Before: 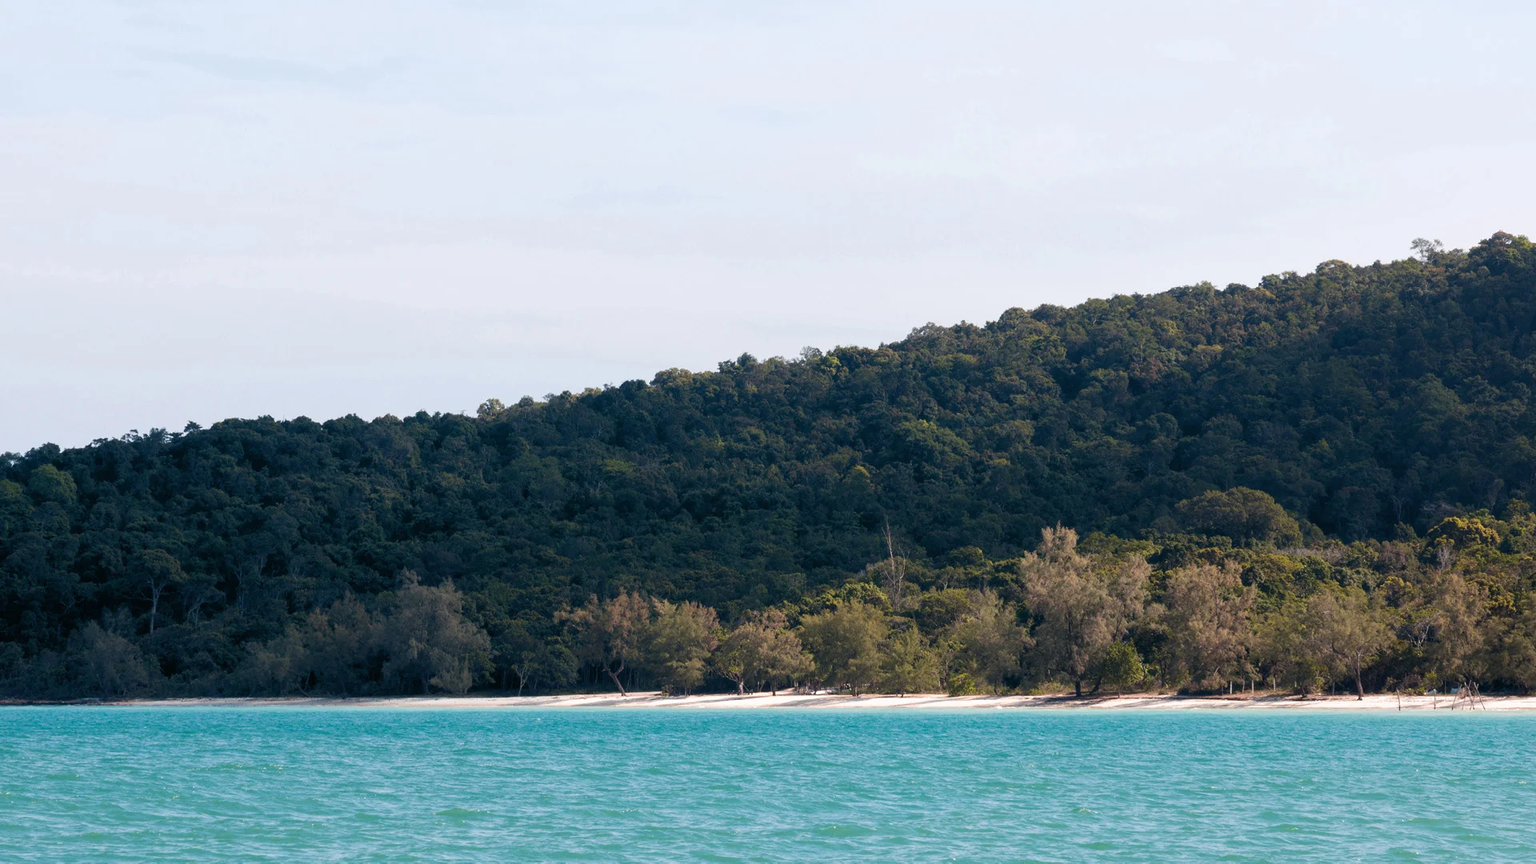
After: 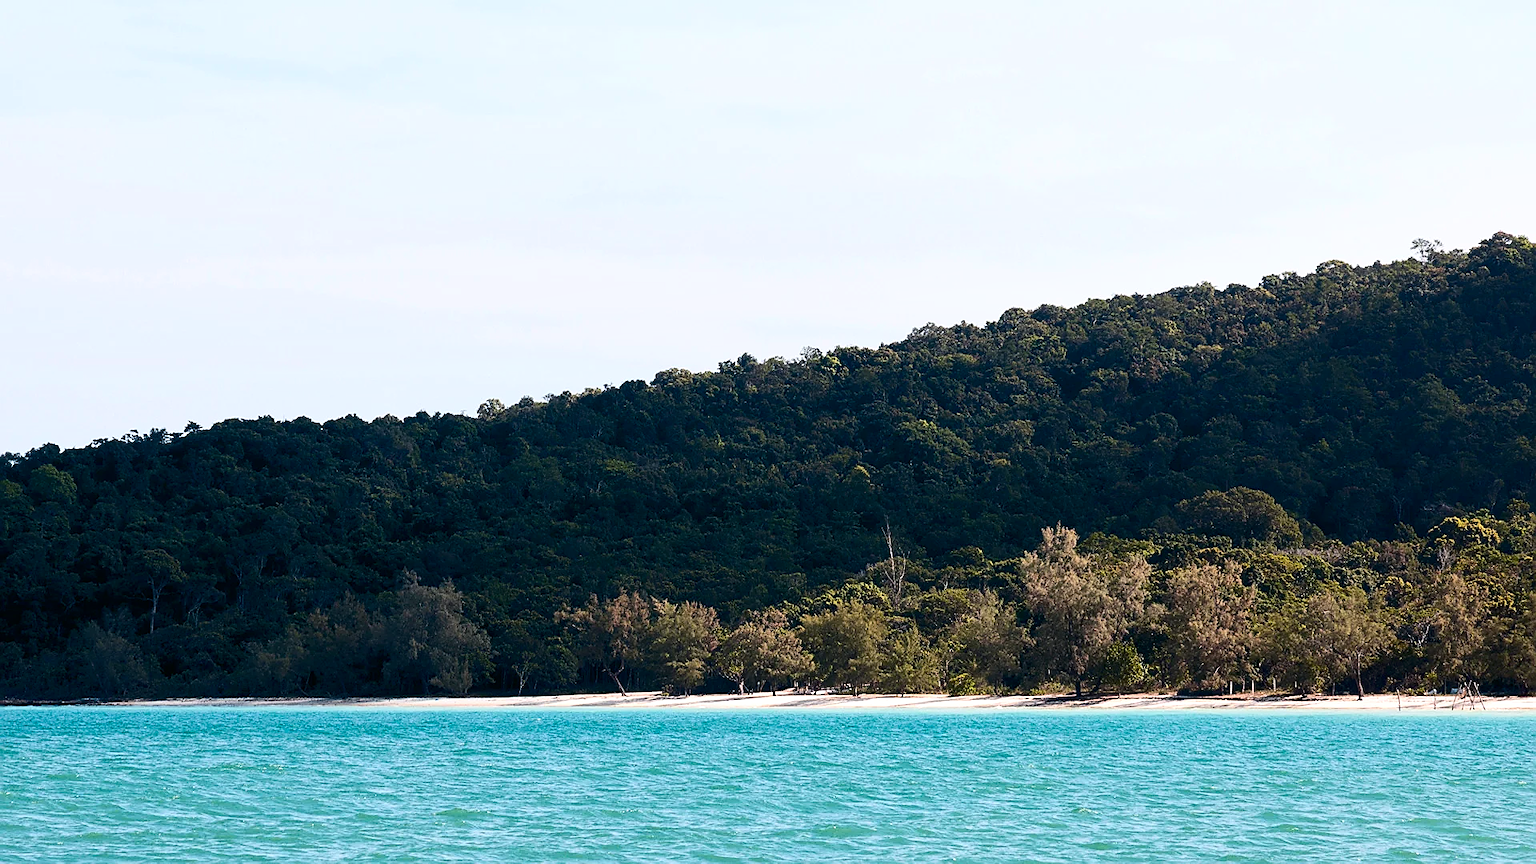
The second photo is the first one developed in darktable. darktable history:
contrast brightness saturation: contrast 0.28
sharpen: radius 1.4, amount 1.25, threshold 0.7
color balance rgb: linear chroma grading › global chroma 3.45%, perceptual saturation grading › global saturation 11.24%, perceptual brilliance grading › global brilliance 3.04%, global vibrance 2.8%
shadows and highlights: shadows 20.91, highlights -35.45, soften with gaussian
